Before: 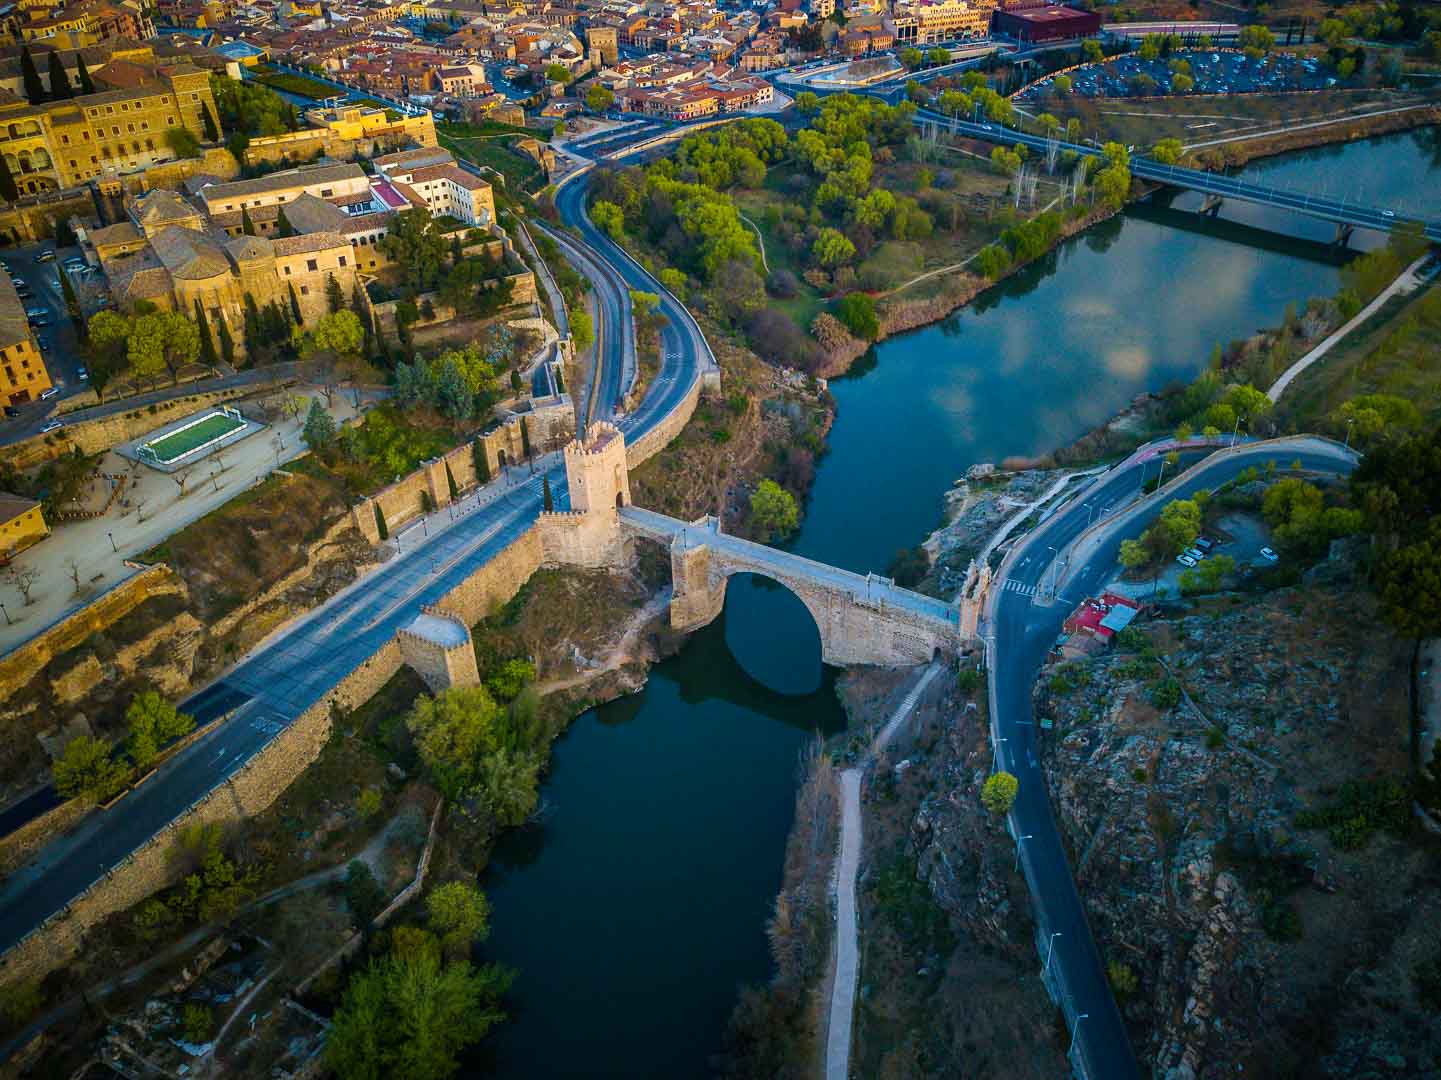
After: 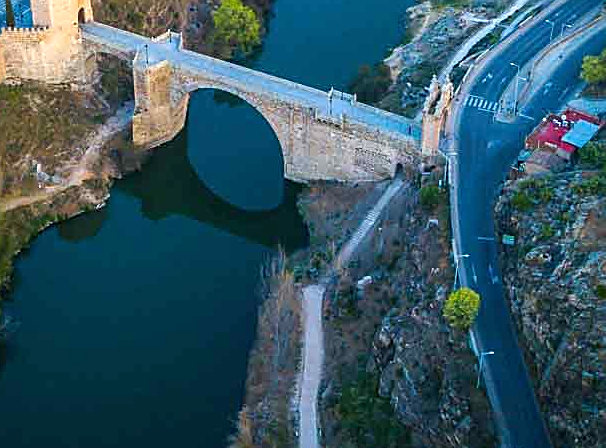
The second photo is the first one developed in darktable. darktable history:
exposure: black level correction 0, exposure 0.499 EV, compensate highlight preservation false
crop: left 37.357%, top 44.898%, right 20.545%, bottom 13.554%
sharpen: on, module defaults
